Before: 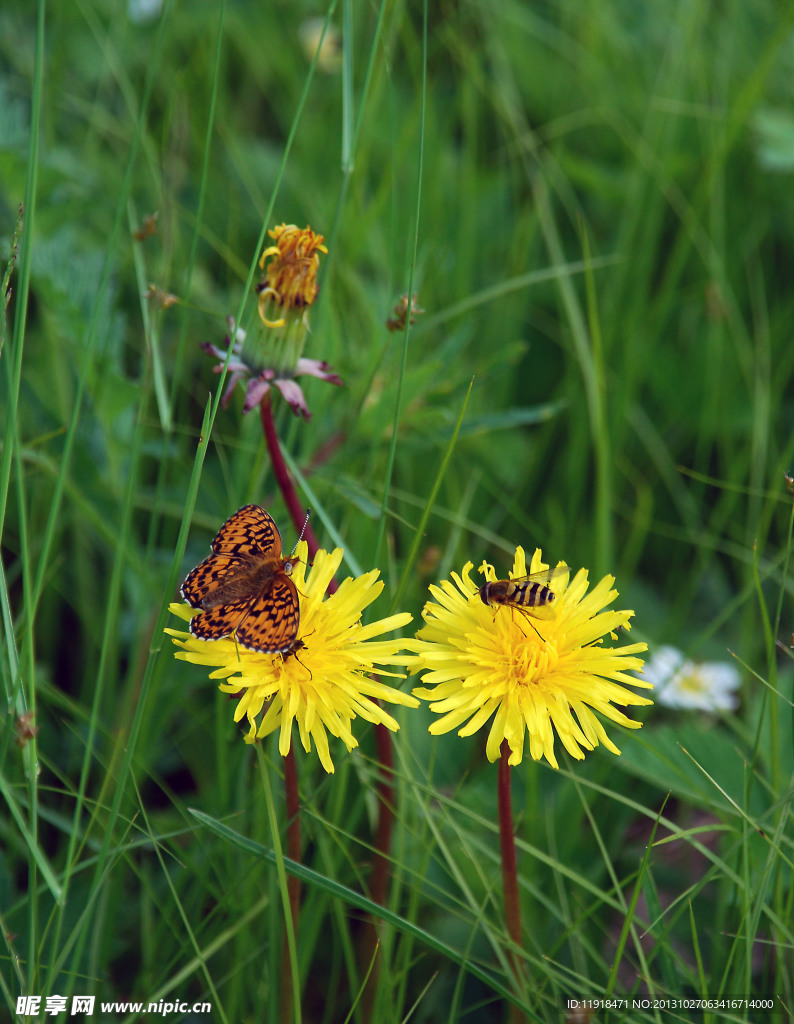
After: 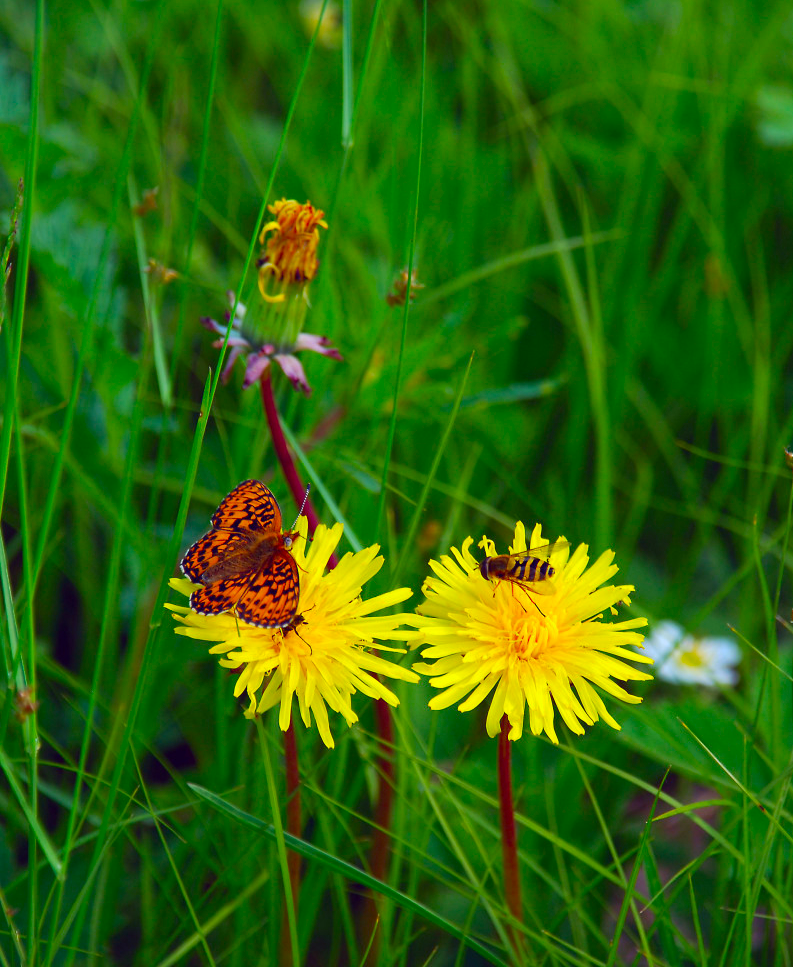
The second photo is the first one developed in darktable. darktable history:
color contrast: green-magenta contrast 1.55, blue-yellow contrast 1.83
crop and rotate: top 2.479%, bottom 3.018%
